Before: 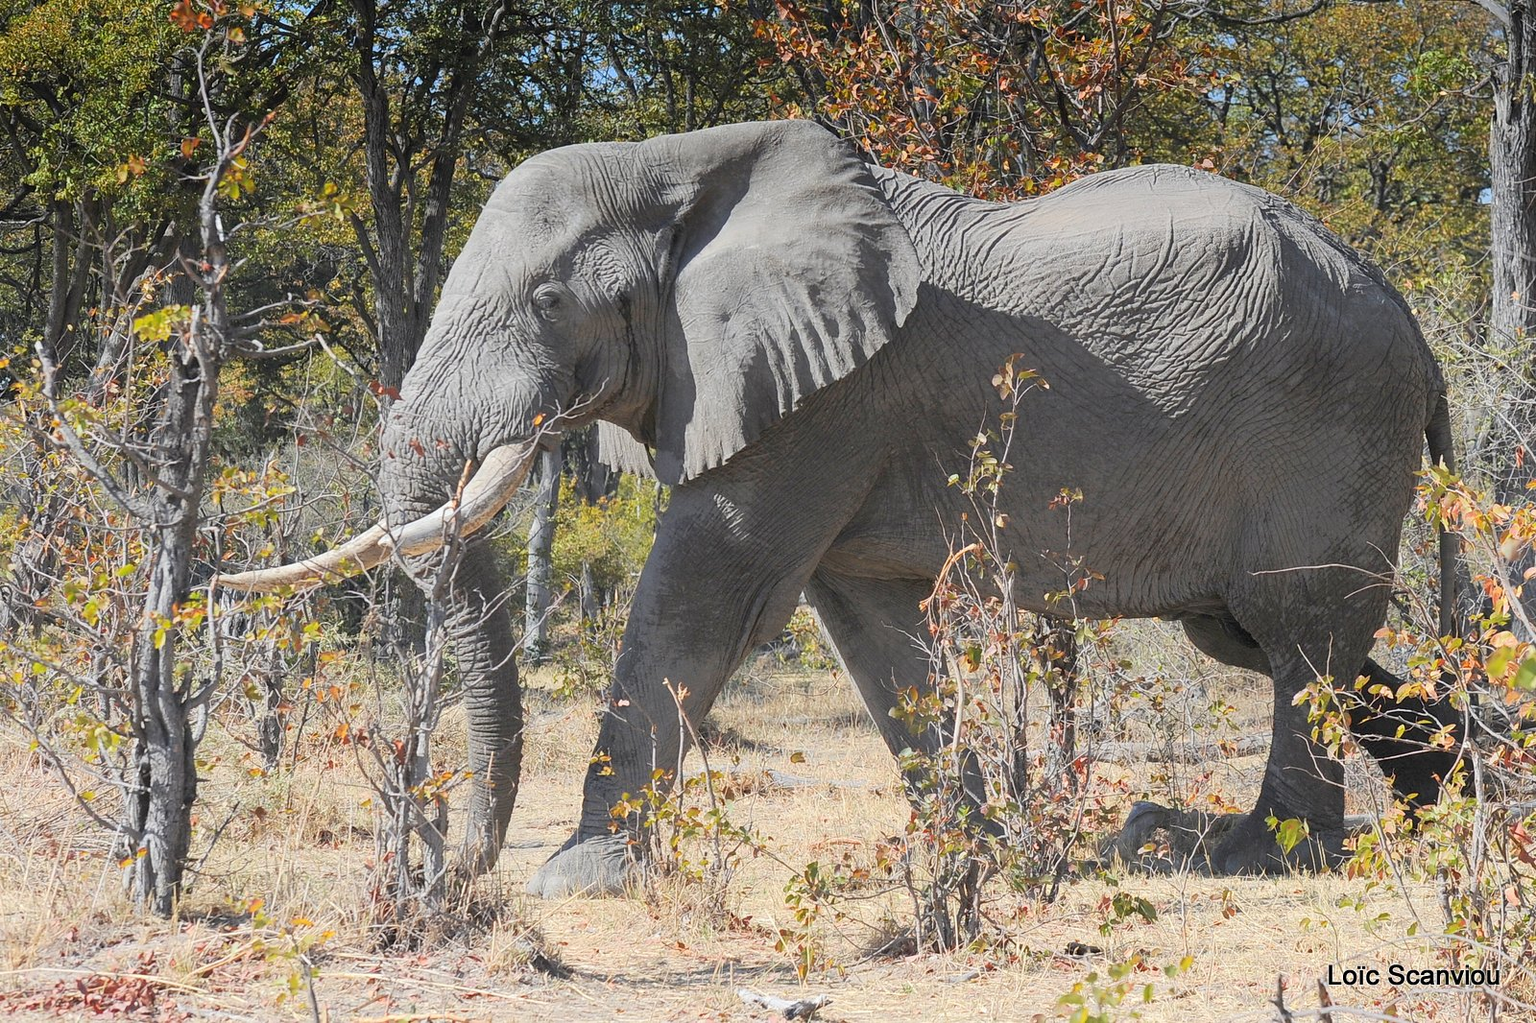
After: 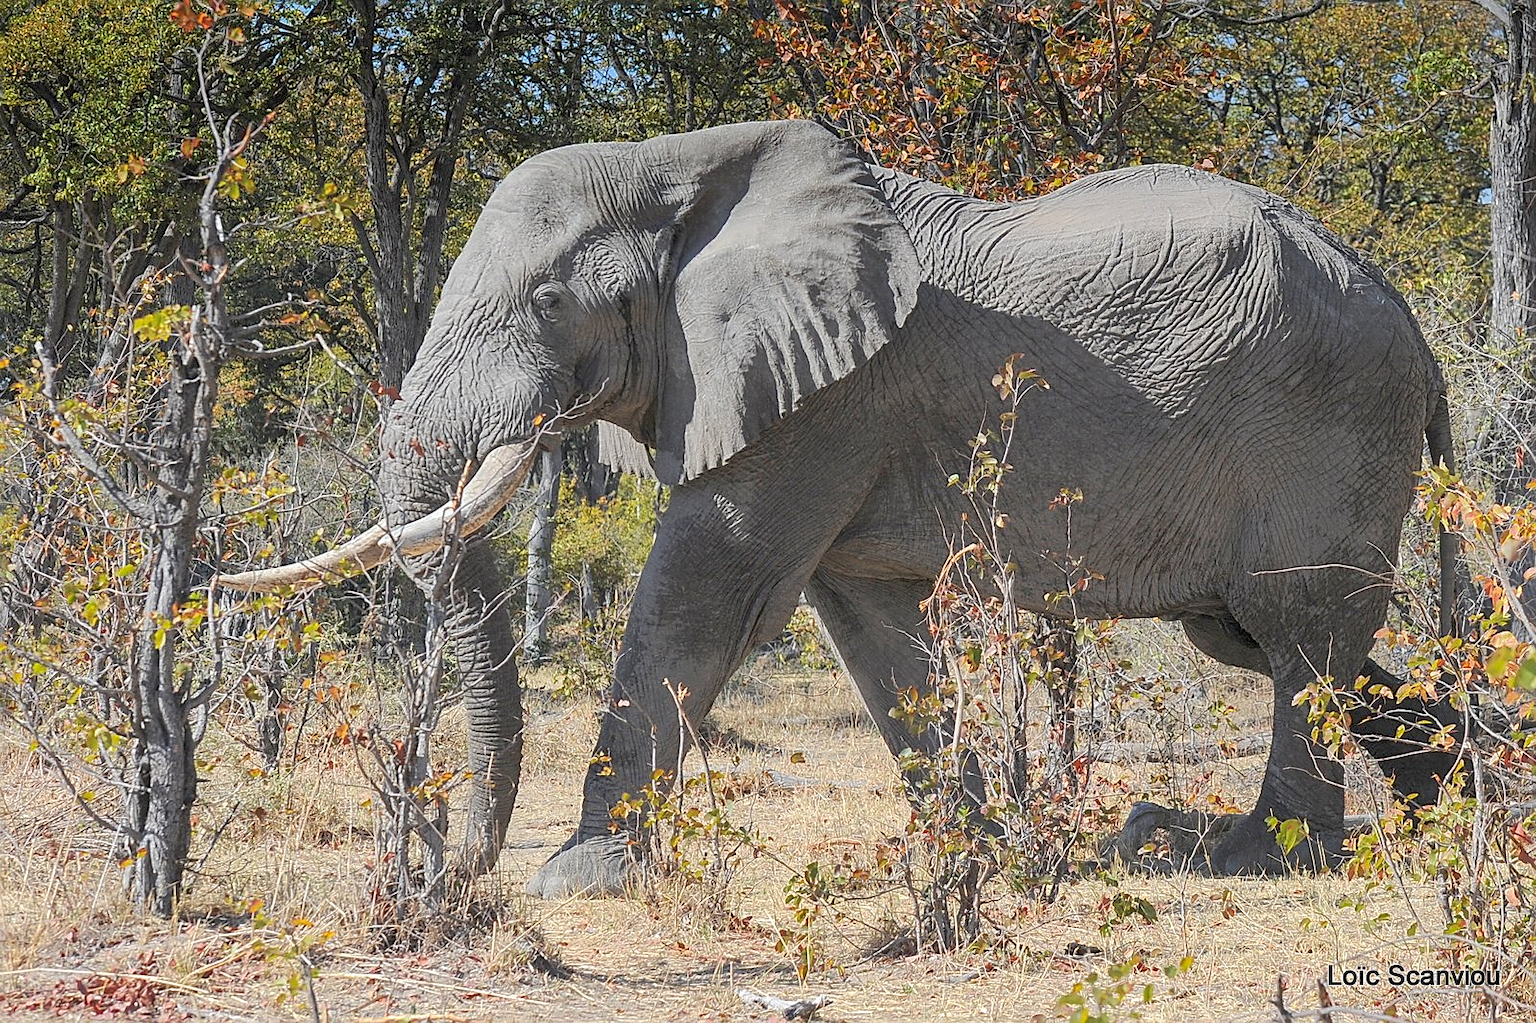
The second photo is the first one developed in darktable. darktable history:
sharpen: on, module defaults
exposure: compensate highlight preservation false
local contrast: on, module defaults
levels: mode automatic, levels [0.016, 0.484, 0.953]
tone equalizer: edges refinement/feathering 500, mask exposure compensation -1.57 EV, preserve details no
shadows and highlights: on, module defaults
